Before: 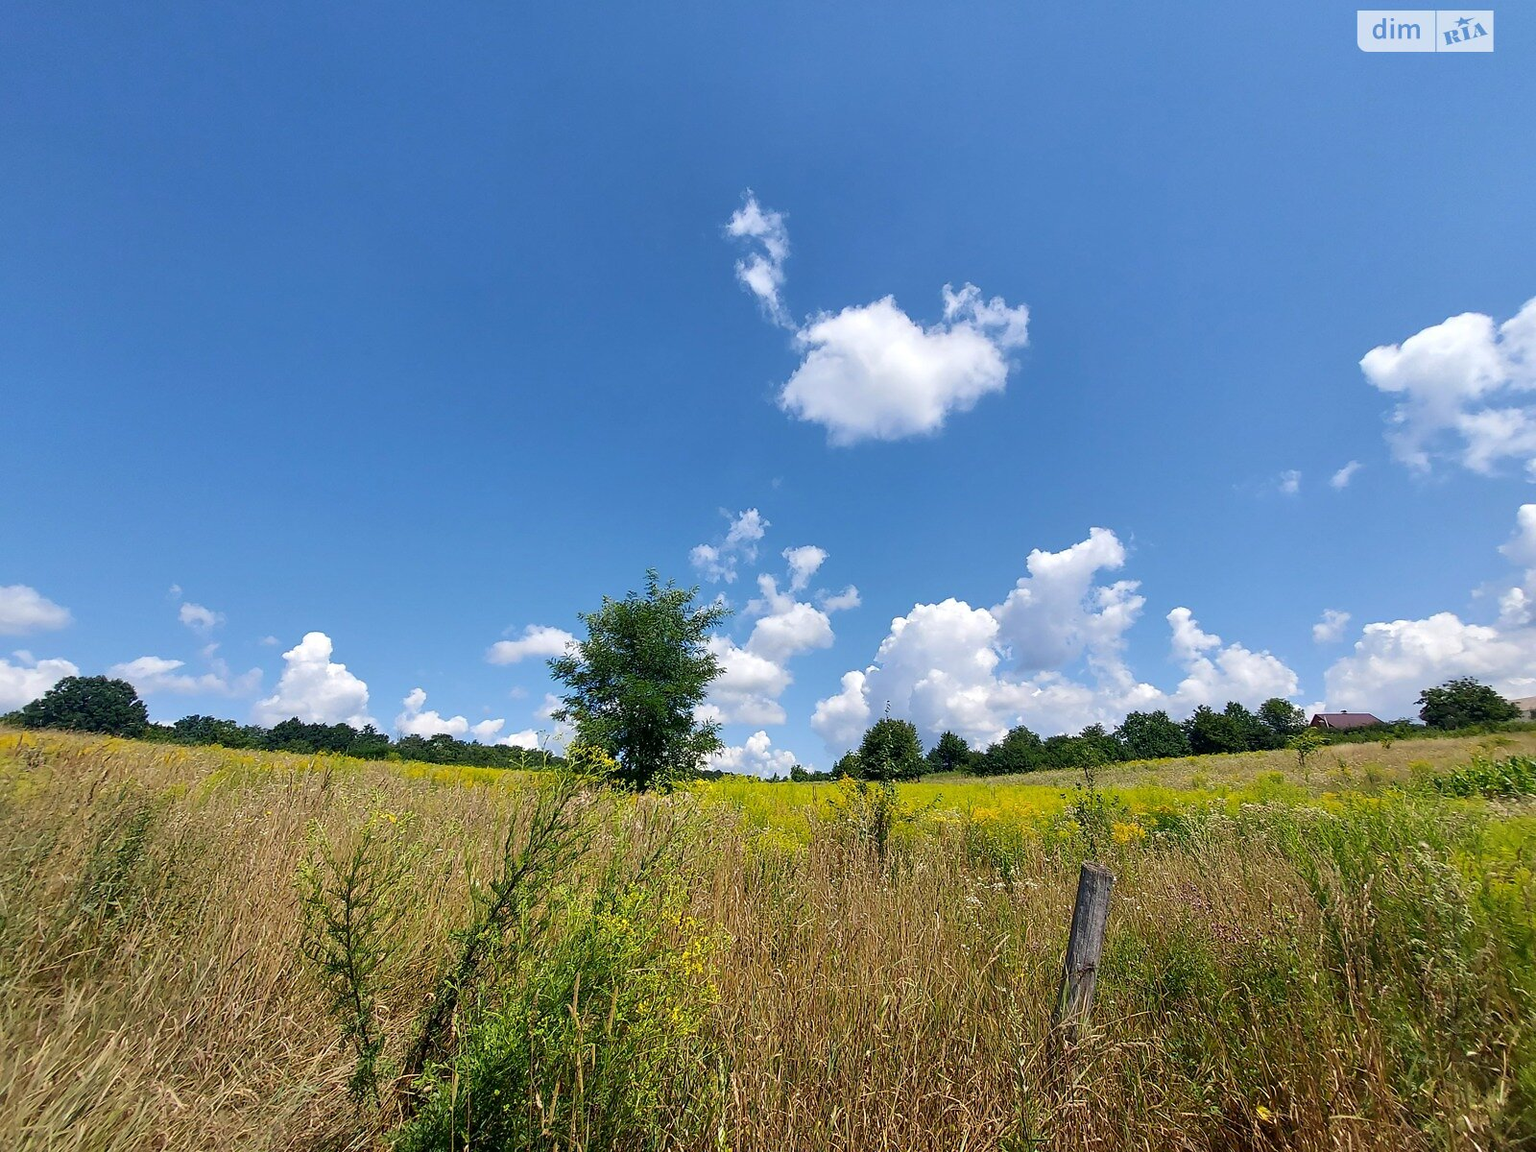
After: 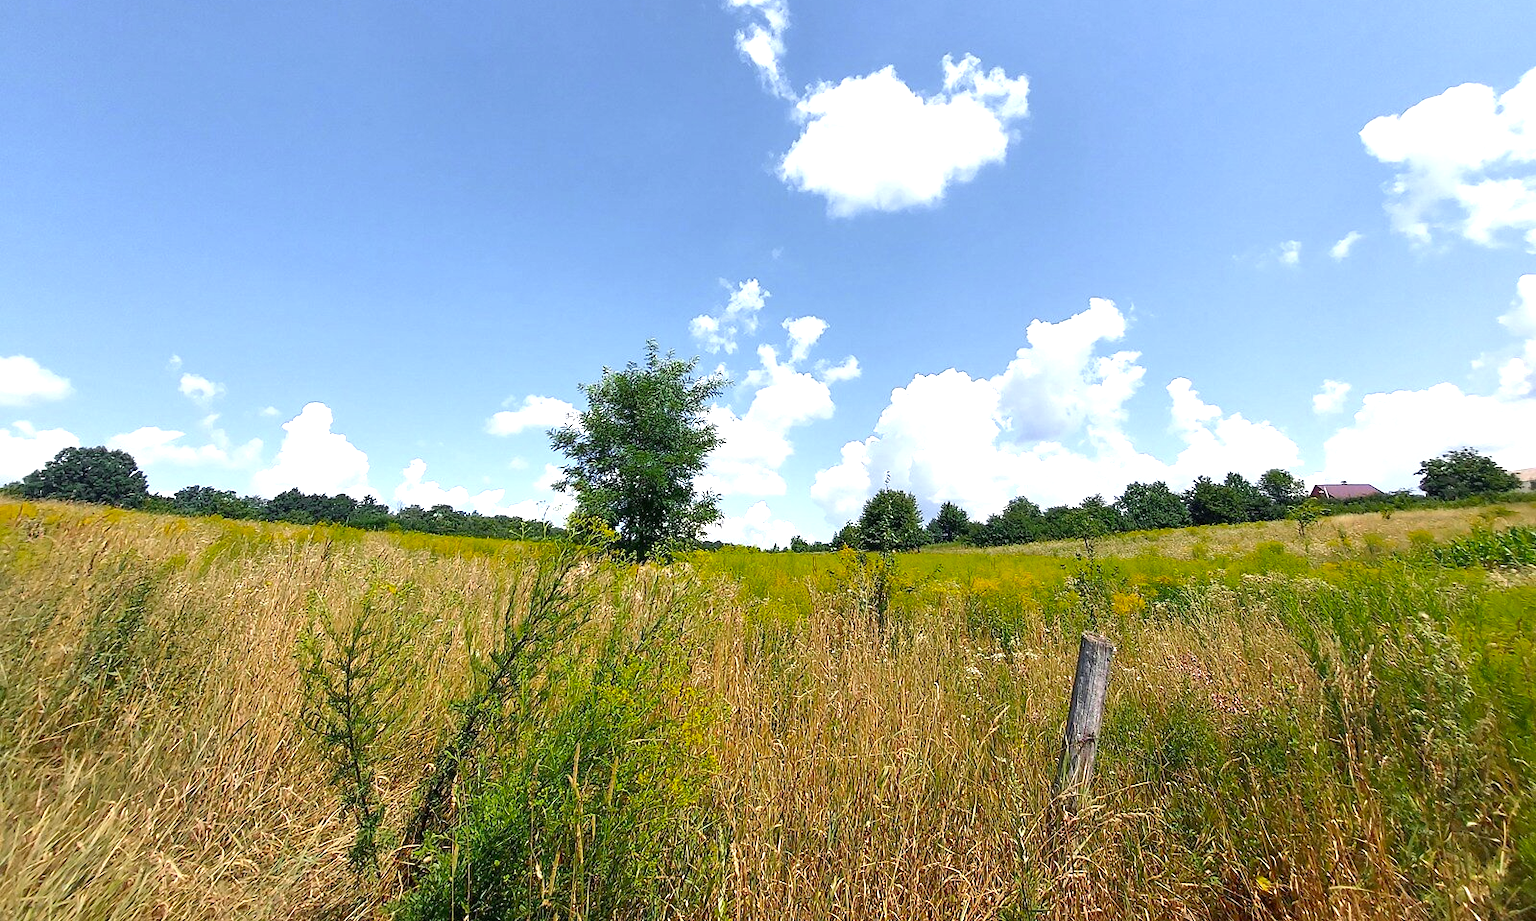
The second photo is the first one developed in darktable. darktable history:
exposure: black level correction 0, exposure 1.1 EV, compensate exposure bias true, compensate highlight preservation false
color zones: curves: ch0 [(0, 0.48) (0.209, 0.398) (0.305, 0.332) (0.429, 0.493) (0.571, 0.5) (0.714, 0.5) (0.857, 0.5) (1, 0.48)]; ch1 [(0, 0.633) (0.143, 0.586) (0.286, 0.489) (0.429, 0.448) (0.571, 0.31) (0.714, 0.335) (0.857, 0.492) (1, 0.633)]; ch2 [(0, 0.448) (0.143, 0.498) (0.286, 0.5) (0.429, 0.5) (0.571, 0.5) (0.714, 0.5) (0.857, 0.5) (1, 0.448)]
crop and rotate: top 19.998%
